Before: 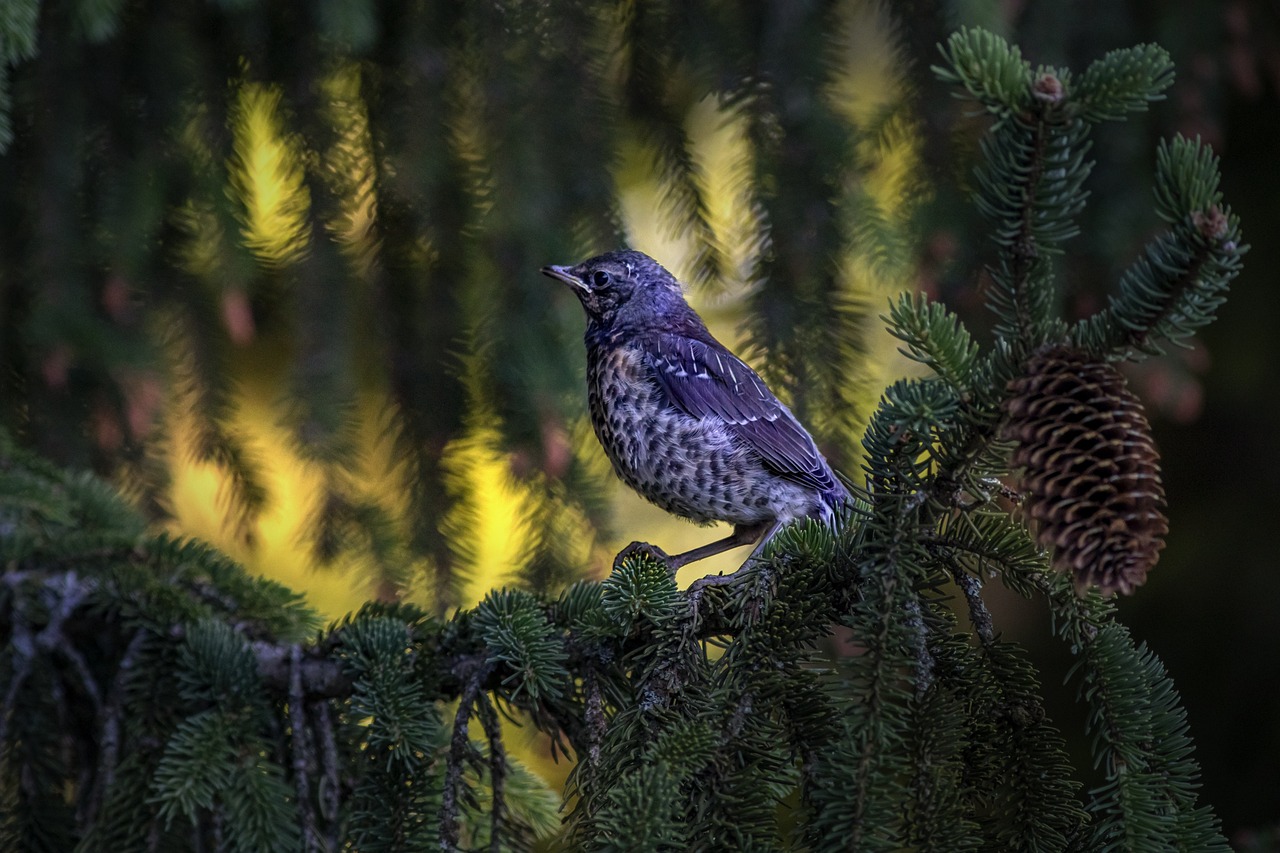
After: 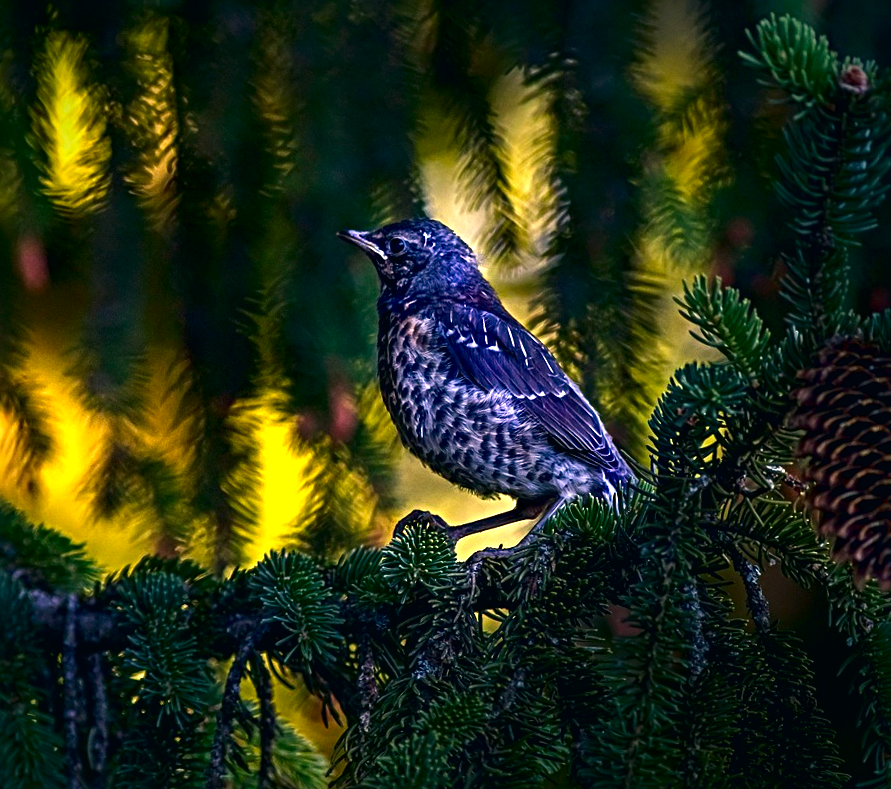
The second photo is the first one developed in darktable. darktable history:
contrast brightness saturation: brightness -0.253, saturation 0.201
crop and rotate: angle -3.1°, left 13.974%, top 0.045%, right 10.782%, bottom 0.075%
color correction: highlights a* 5.48, highlights b* 5.35, shadows a* -4.77, shadows b* -5.06
exposure: exposure 0.552 EV, compensate highlight preservation false
sharpen: radius 4.924
